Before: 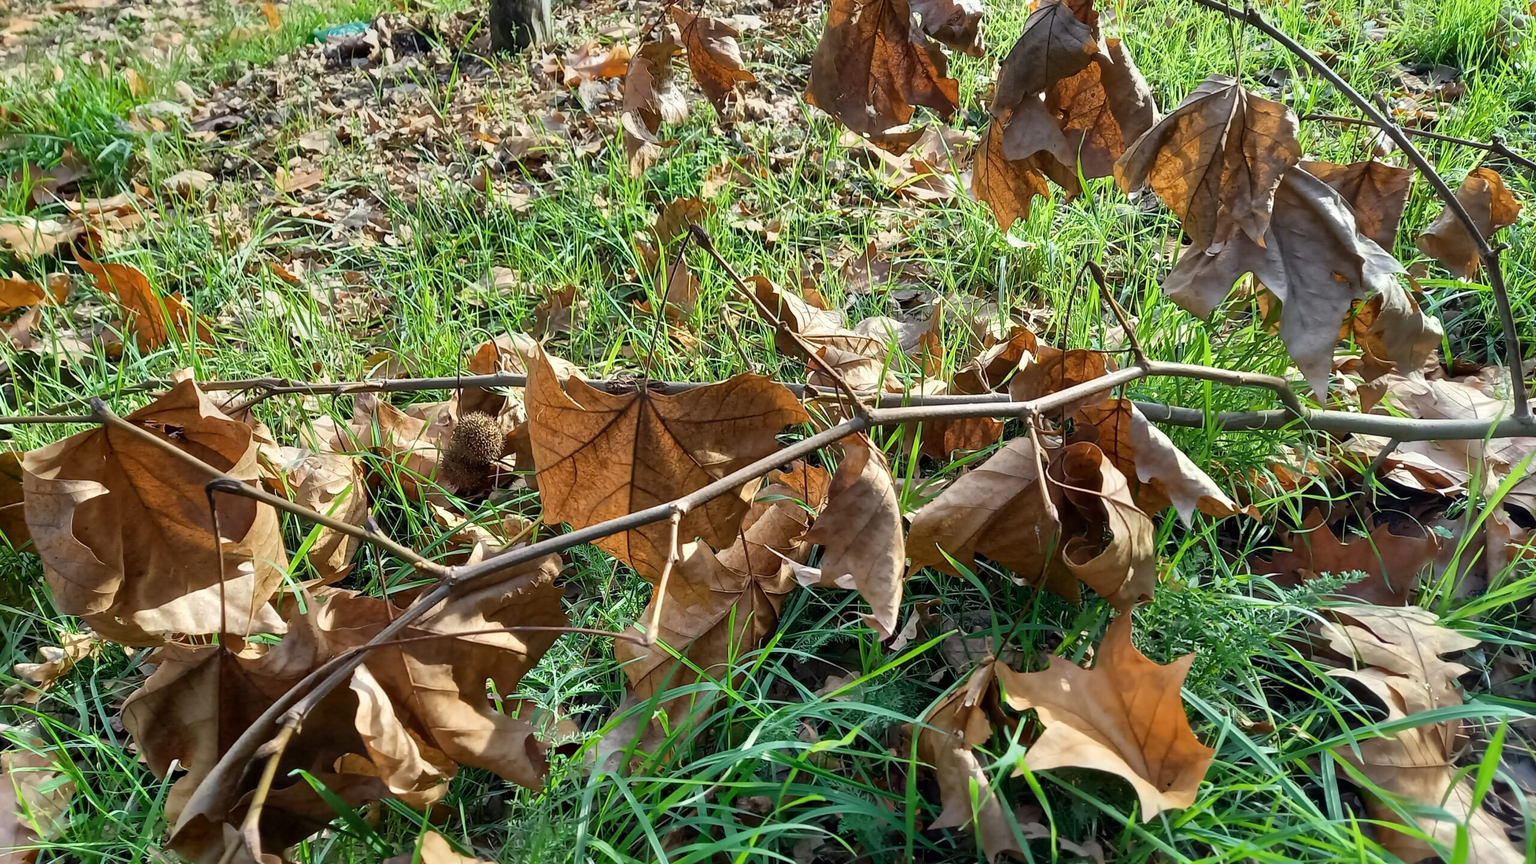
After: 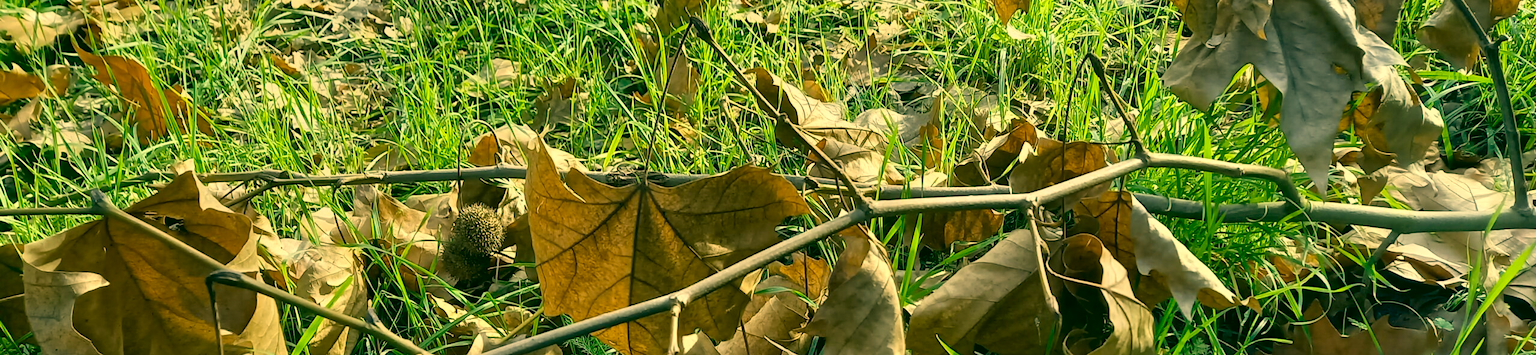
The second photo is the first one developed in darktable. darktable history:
crop and rotate: top 24.143%, bottom 34.608%
color correction: highlights a* 5.64, highlights b* 32.8, shadows a* -25.56, shadows b* 3.96
tone equalizer: on, module defaults
